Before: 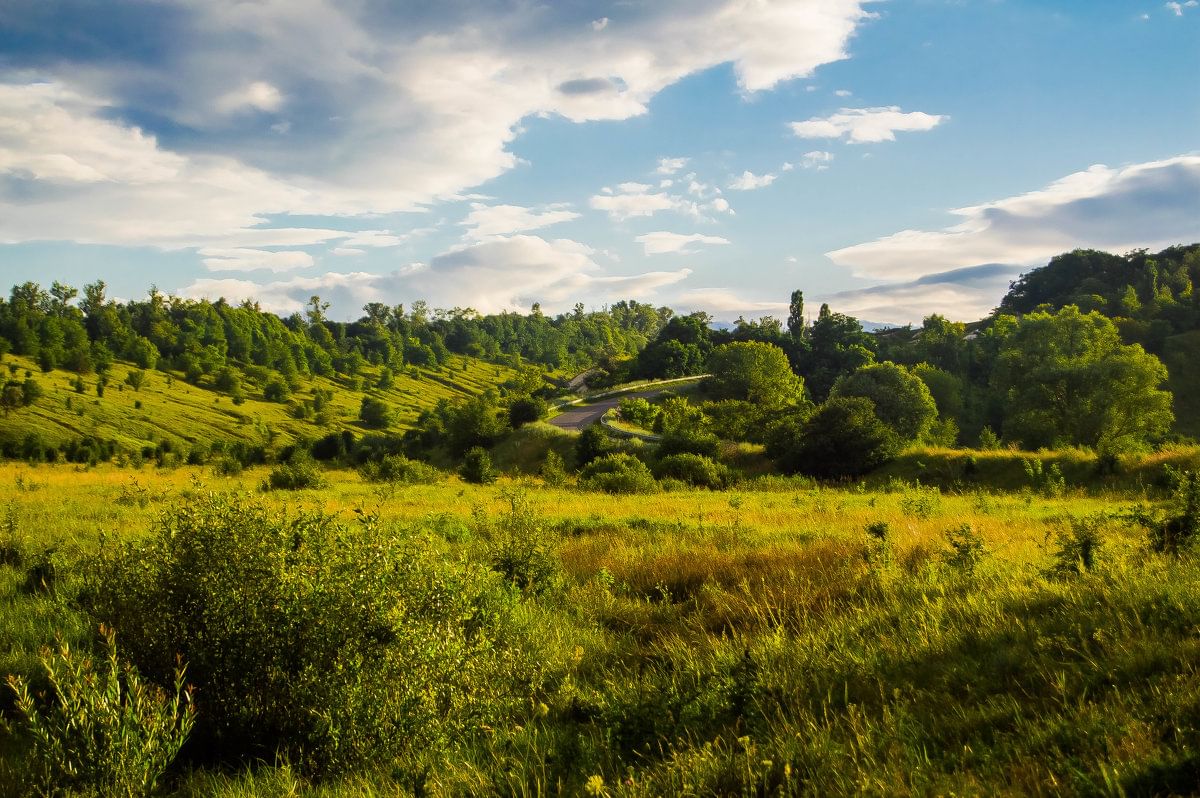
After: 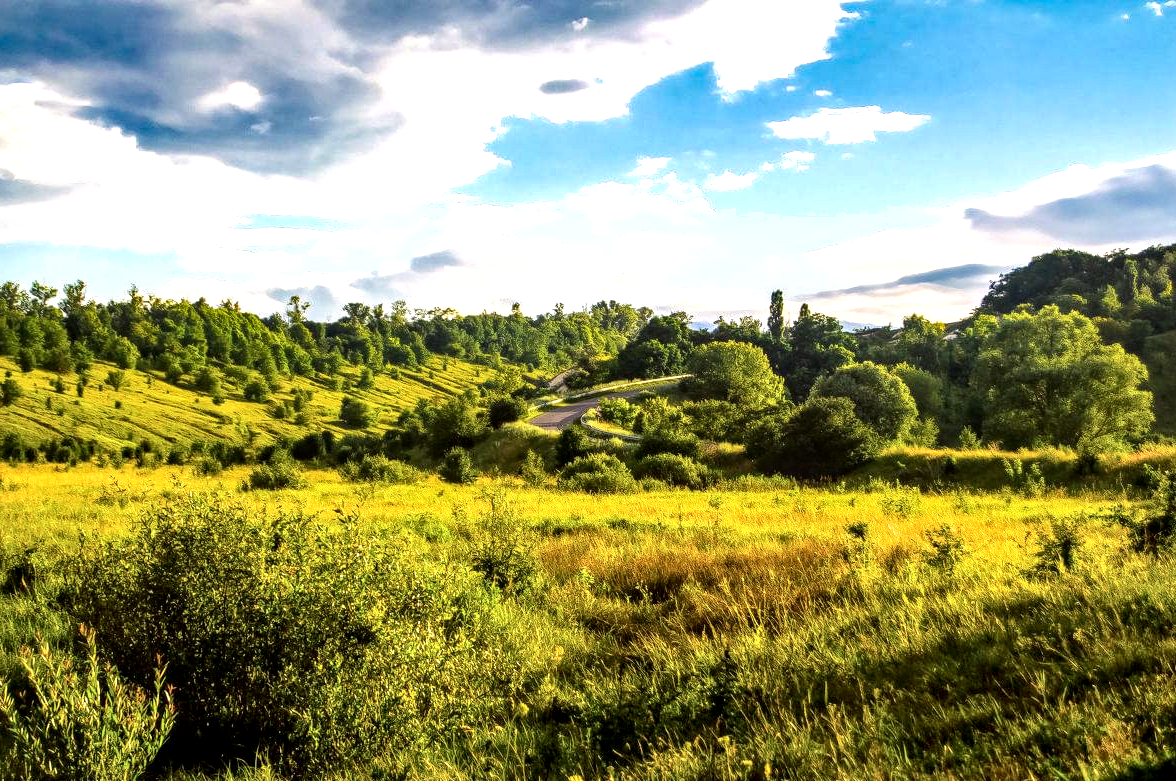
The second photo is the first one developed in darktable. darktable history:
local contrast: detail 130%
color correction: highlights a* 3.14, highlights b* -1.12, shadows a* -0.104, shadows b* 1.75, saturation 0.976
shadows and highlights: soften with gaussian
crop: left 1.718%, right 0.269%, bottom 2.032%
tone curve: curves: ch0 [(0.029, 0) (0.134, 0.063) (0.249, 0.198) (0.378, 0.365) (0.499, 0.529) (1, 1)], color space Lab, independent channels, preserve colors none
exposure: exposure 0.912 EV, compensate highlight preservation false
haze removal: compatibility mode true, adaptive false
